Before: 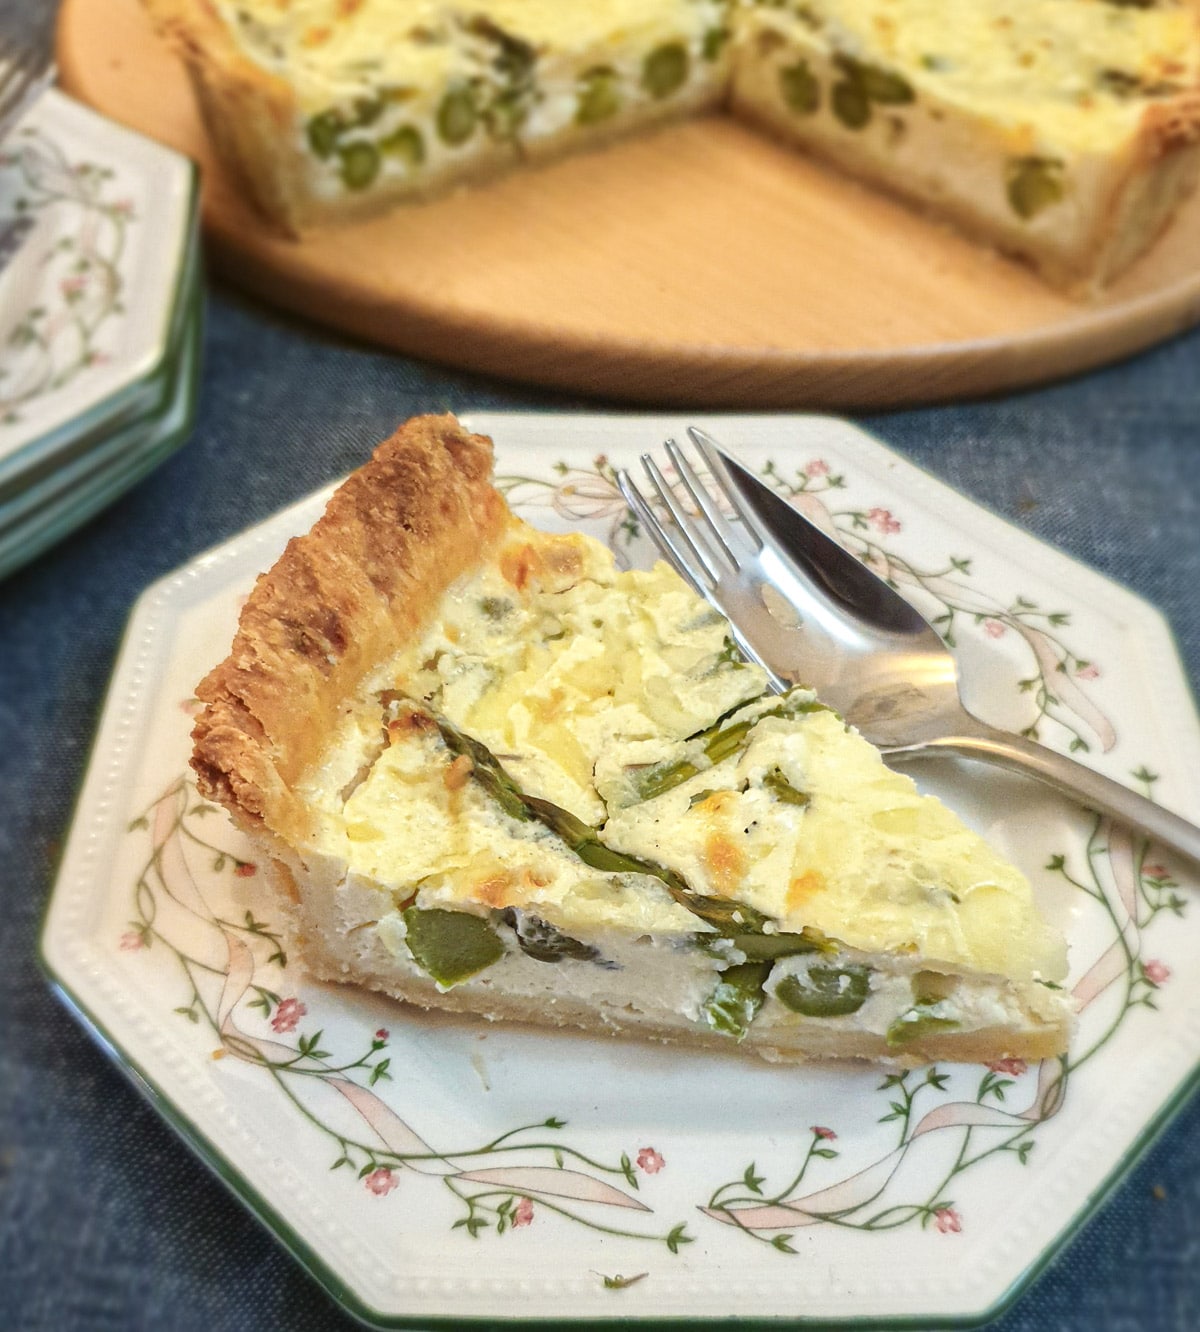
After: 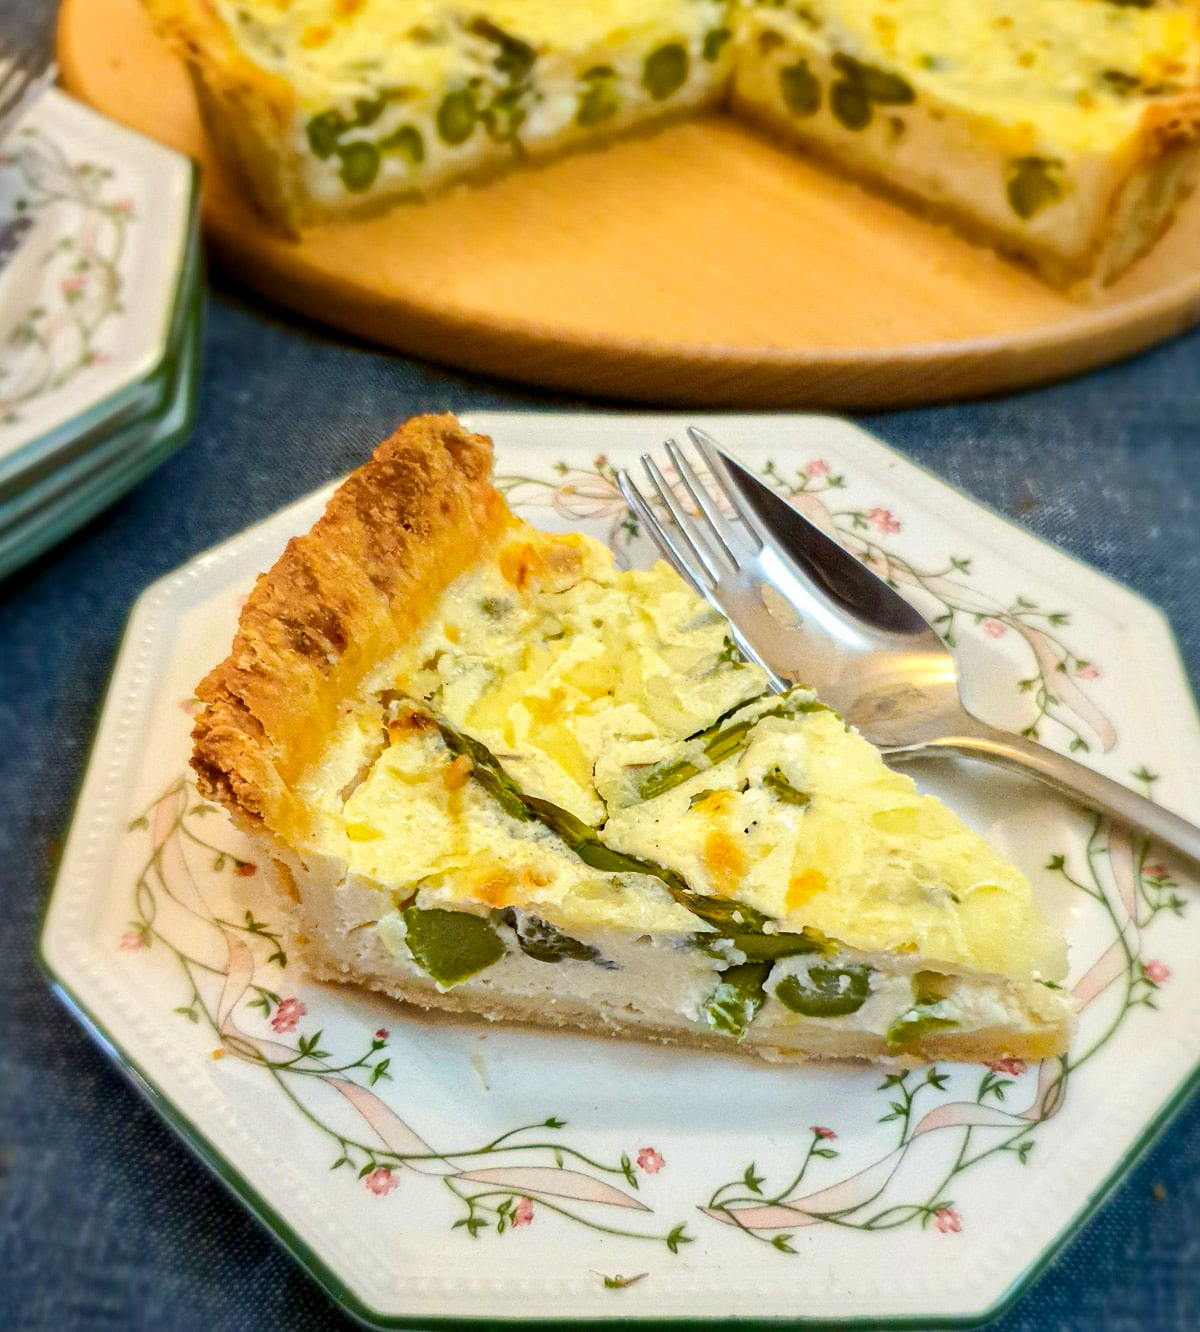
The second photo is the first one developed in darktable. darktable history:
color balance rgb: shadows lift › chroma 0.874%, shadows lift › hue 112.05°, global offset › luminance -0.888%, linear chroma grading › global chroma 0.906%, perceptual saturation grading › global saturation 25.556%, global vibrance 18.919%
tone curve: curves: ch0 [(0, 0) (0.003, 0.003) (0.011, 0.011) (0.025, 0.024) (0.044, 0.043) (0.069, 0.068) (0.1, 0.097) (0.136, 0.133) (0.177, 0.173) (0.224, 0.219) (0.277, 0.271) (0.335, 0.327) (0.399, 0.39) (0.468, 0.457) (0.543, 0.582) (0.623, 0.655) (0.709, 0.734) (0.801, 0.817) (0.898, 0.906) (1, 1)], color space Lab, independent channels, preserve colors none
